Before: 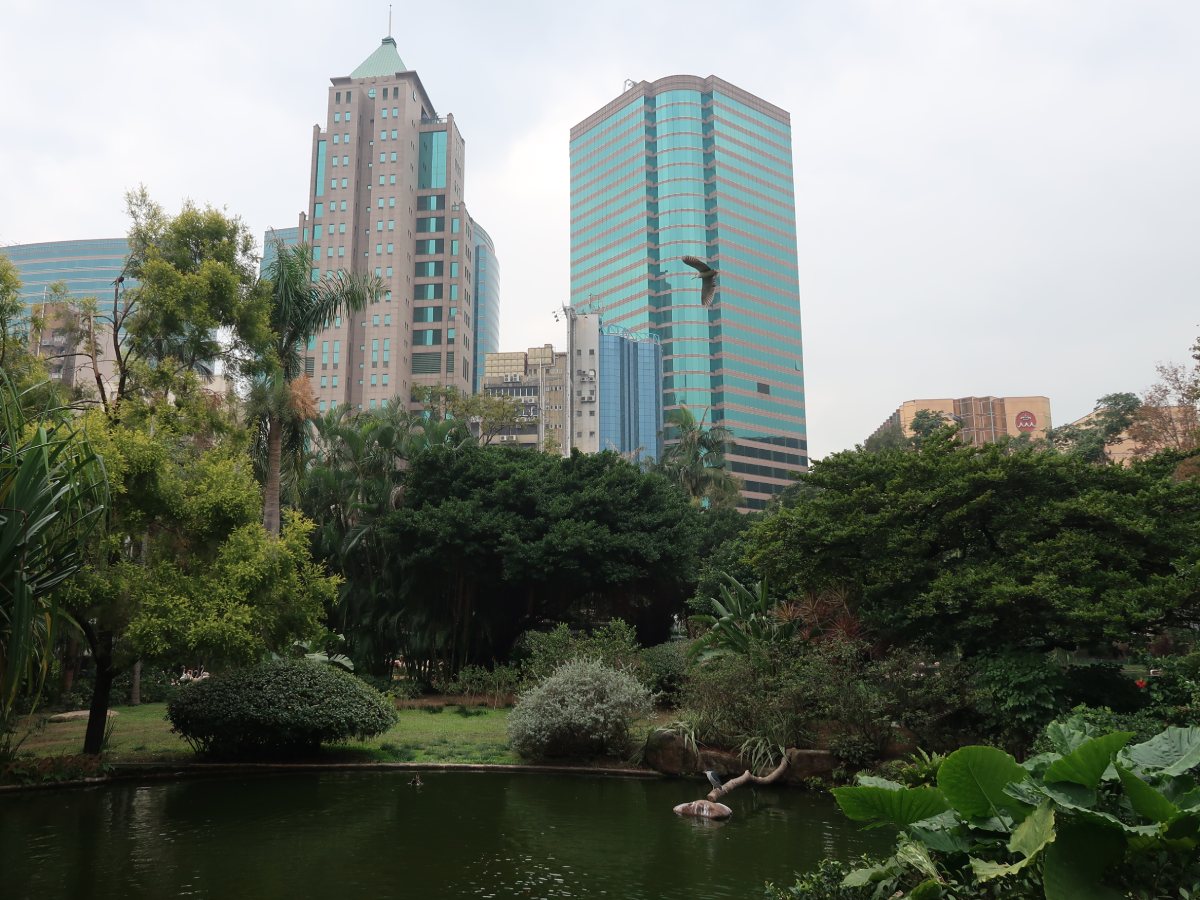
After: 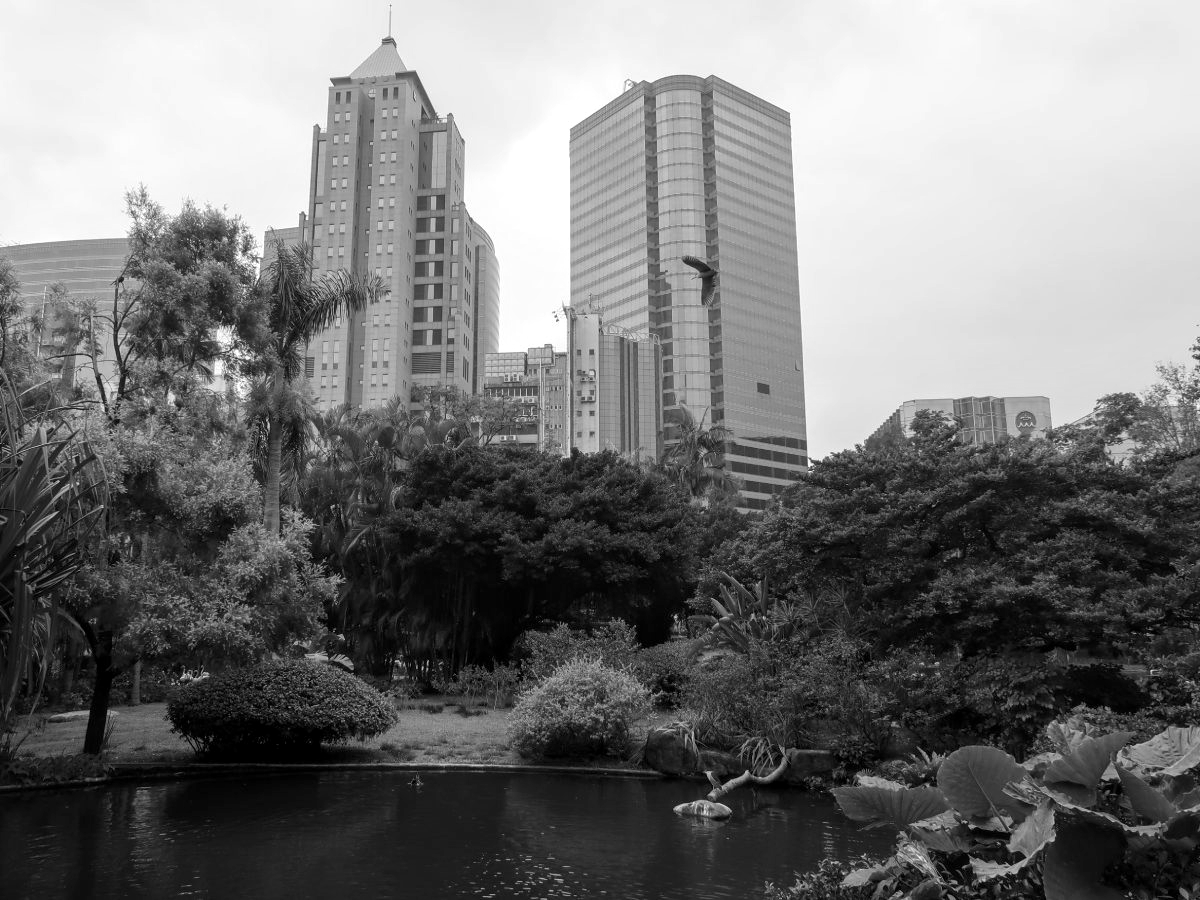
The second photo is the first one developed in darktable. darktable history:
local contrast: detail 130%
monochrome: on, module defaults
